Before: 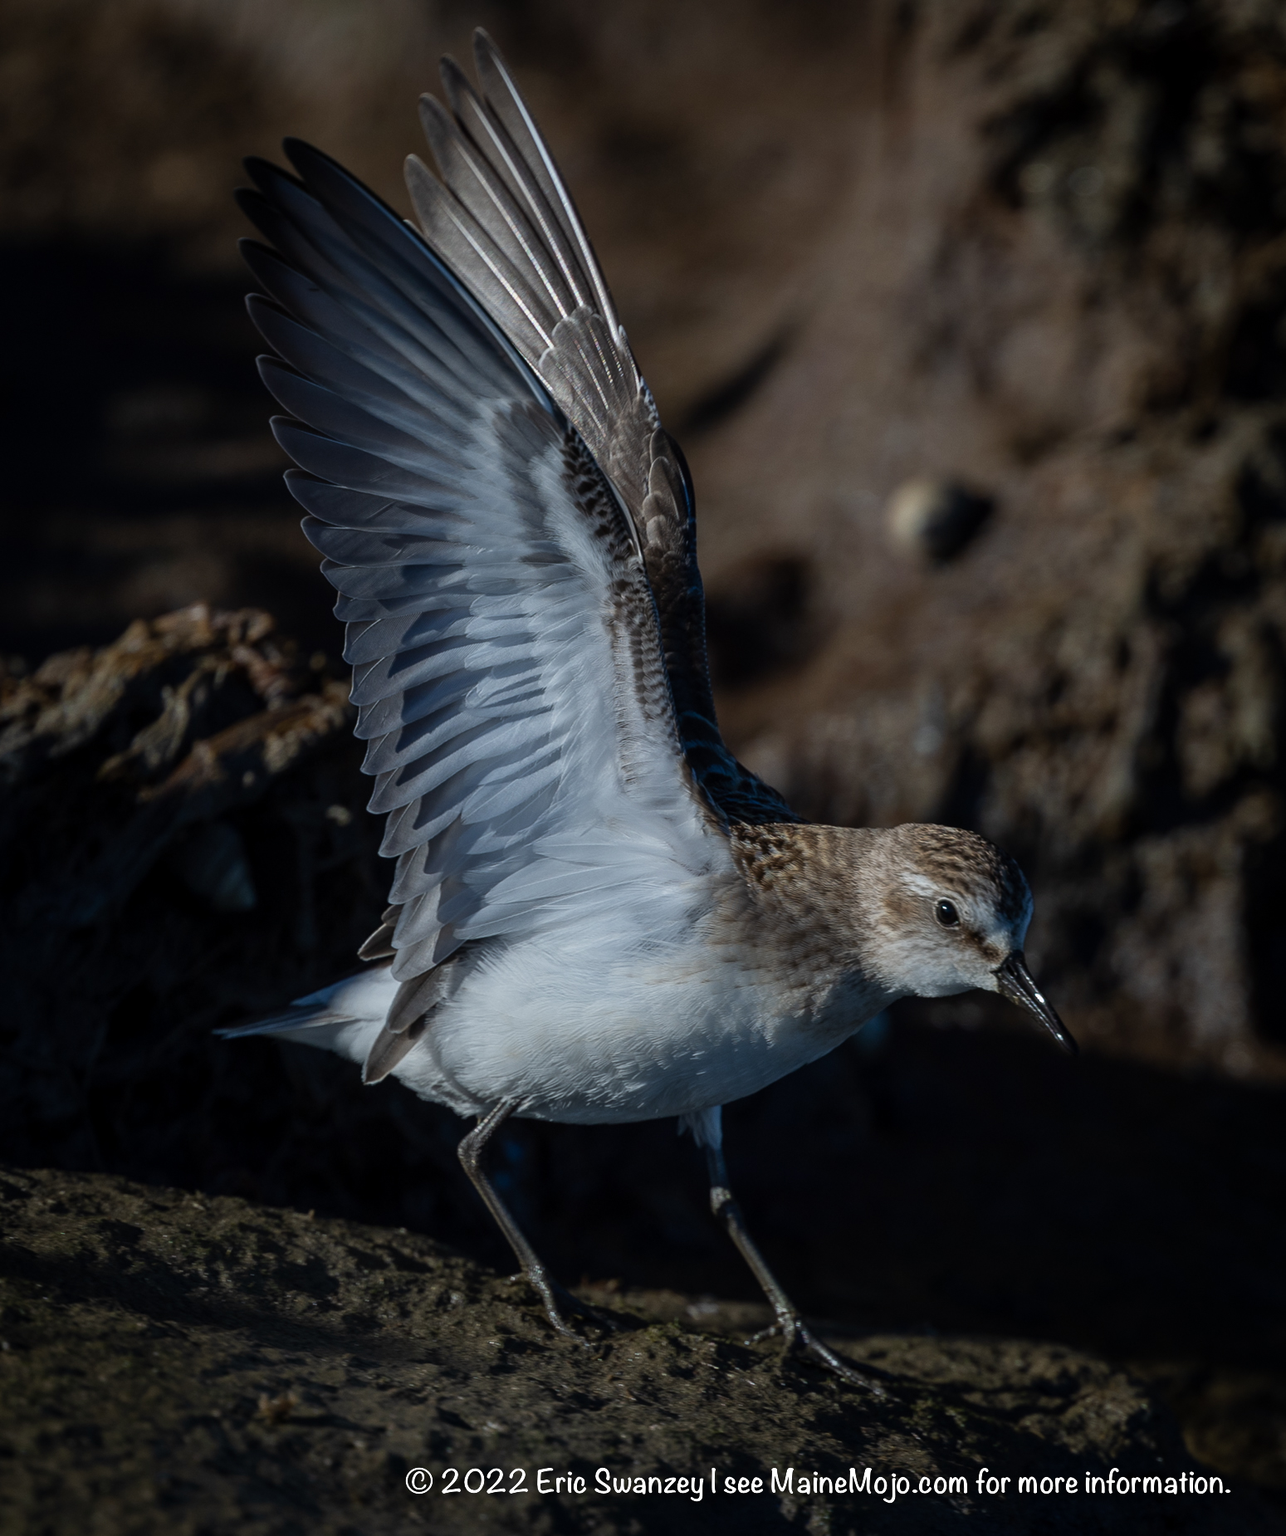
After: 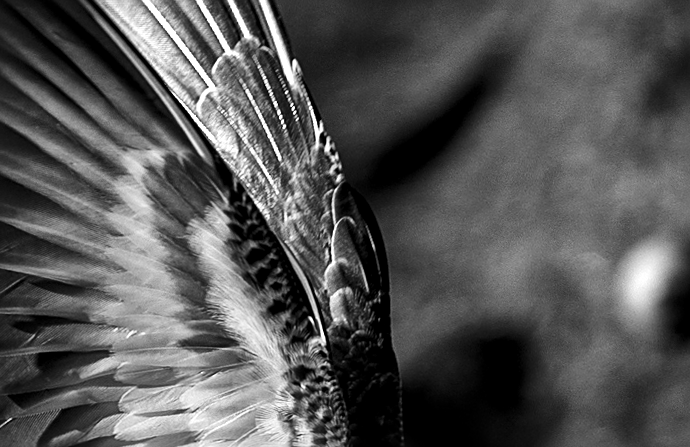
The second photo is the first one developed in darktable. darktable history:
sharpen: on, module defaults
rotate and perspective: rotation -1°, crop left 0.011, crop right 0.989, crop top 0.025, crop bottom 0.975
crop: left 28.64%, top 16.832%, right 26.637%, bottom 58.055%
local contrast: mode bilateral grid, contrast 20, coarseness 19, detail 163%, midtone range 0.2
monochrome: a 26.22, b 42.67, size 0.8
contrast brightness saturation: contrast 0.19, brightness -0.24, saturation 0.11
exposure: black level correction 0.001, exposure 1.646 EV, compensate exposure bias true, compensate highlight preservation false
